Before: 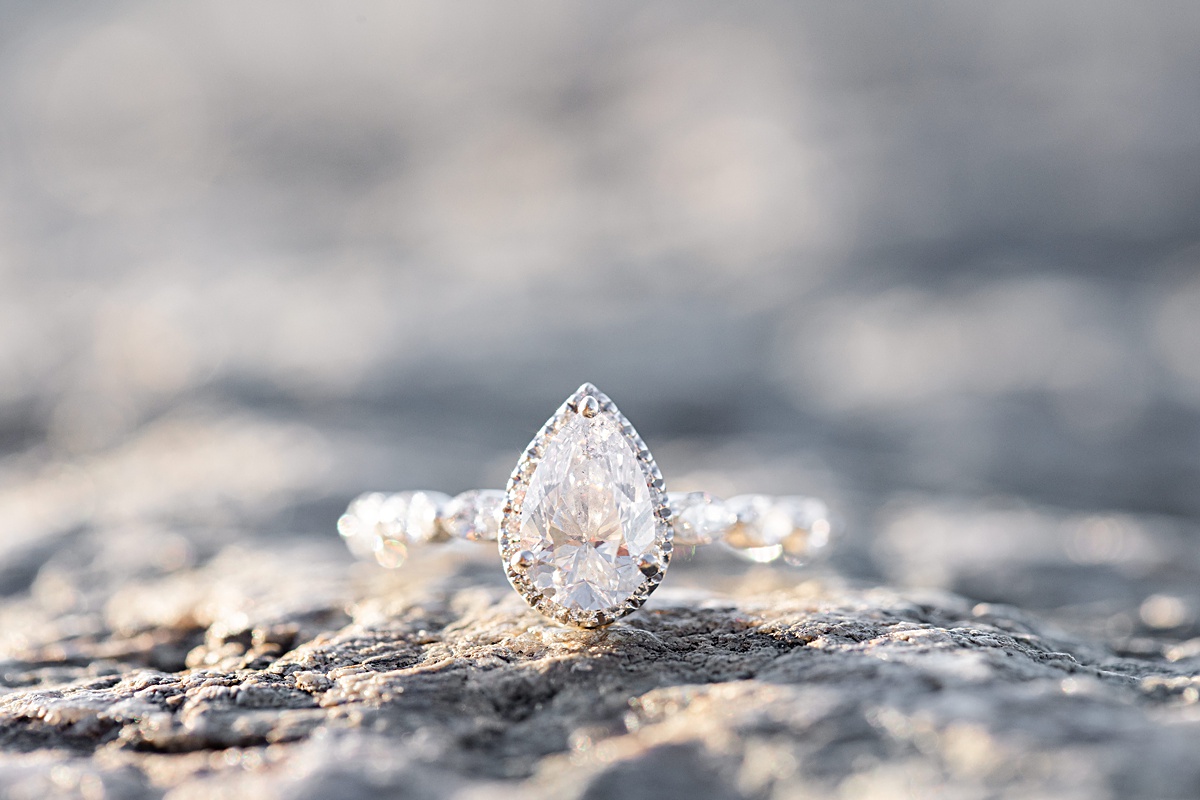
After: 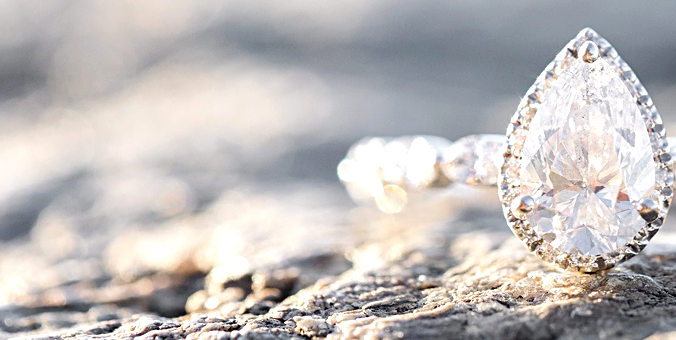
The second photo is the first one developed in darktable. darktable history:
exposure: exposure 0.258 EV, compensate highlight preservation false
crop: top 44.483%, right 43.593%, bottom 12.892%
